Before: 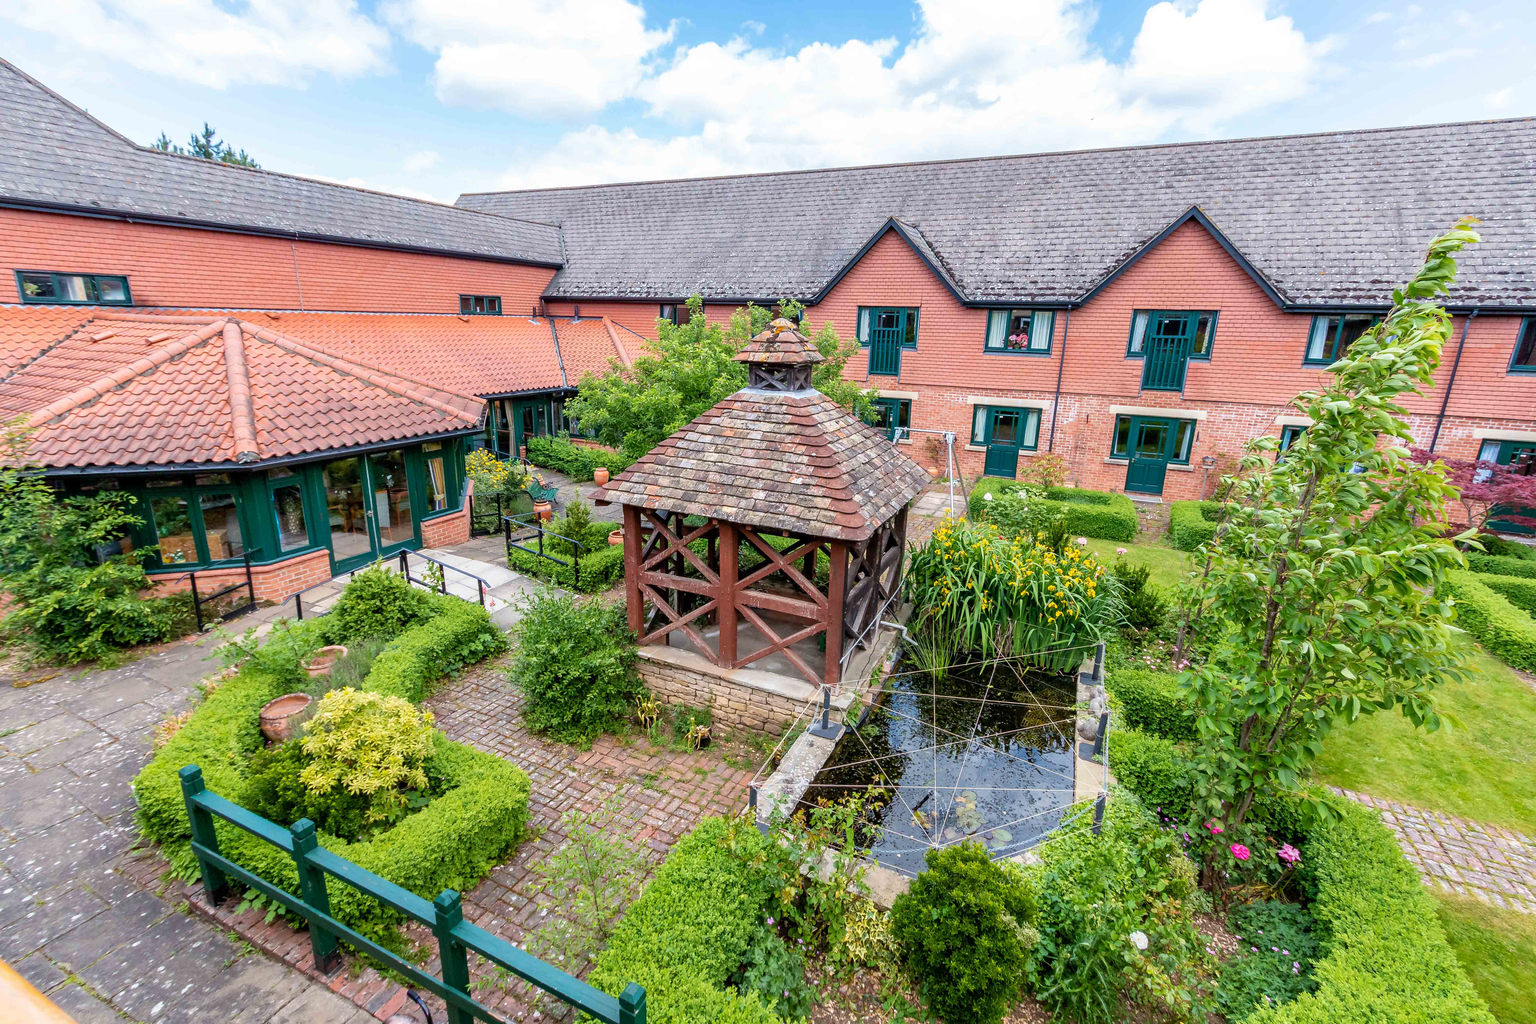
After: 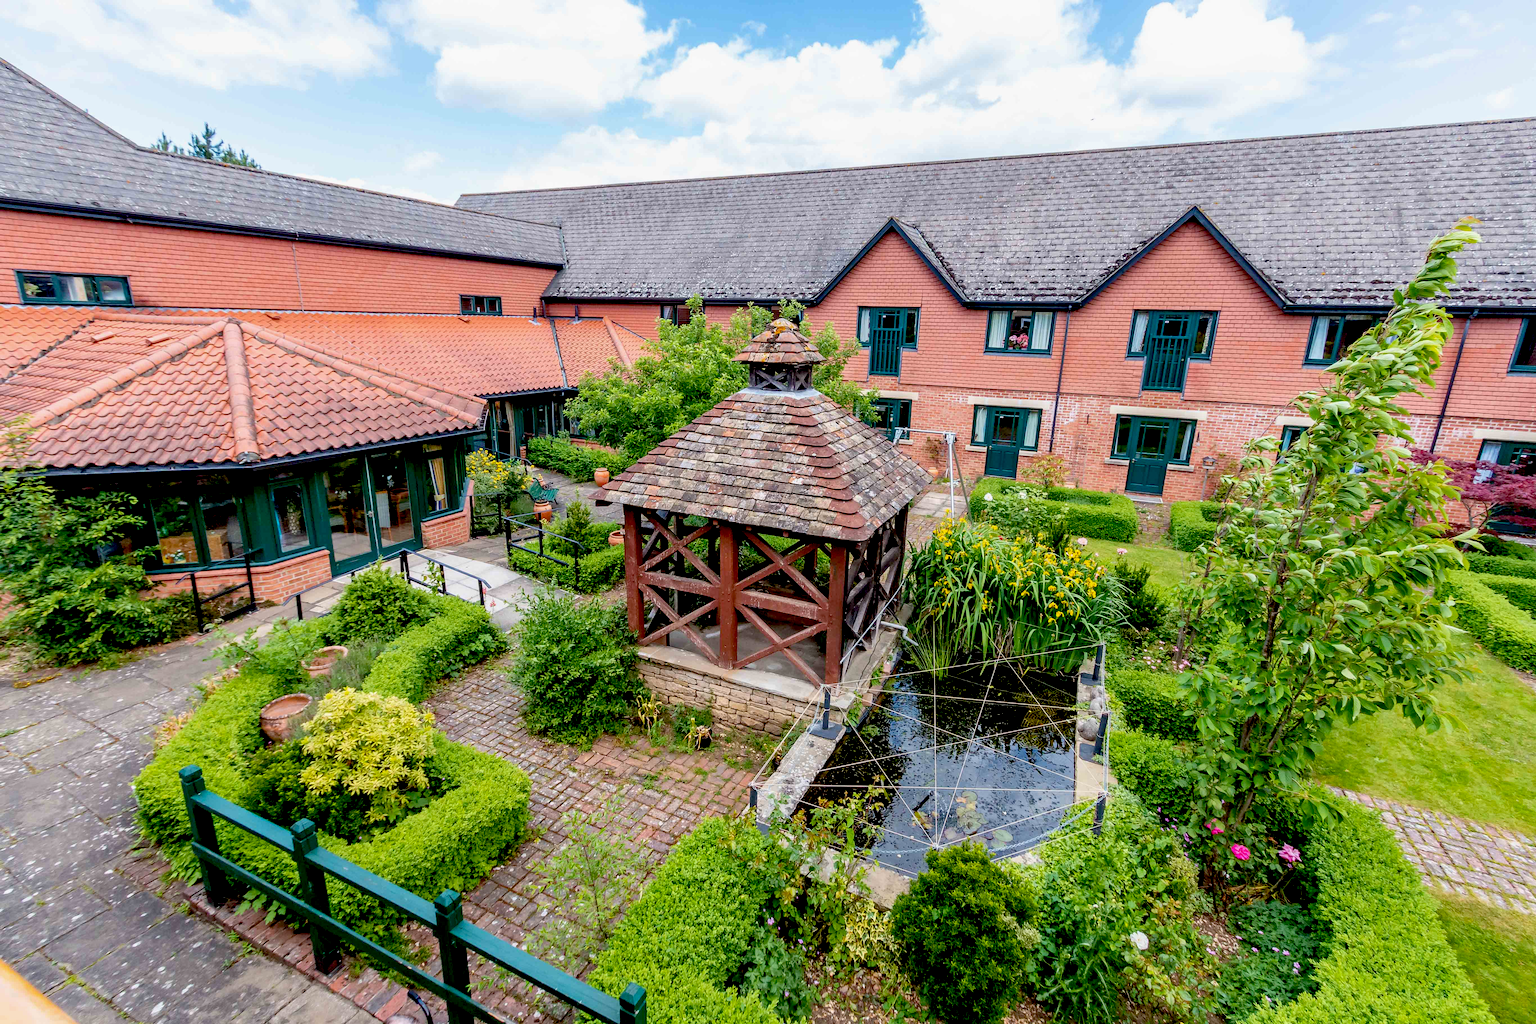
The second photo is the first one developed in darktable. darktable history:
exposure: black level correction 0.028, exposure -0.074 EV, compensate exposure bias true, compensate highlight preservation false
